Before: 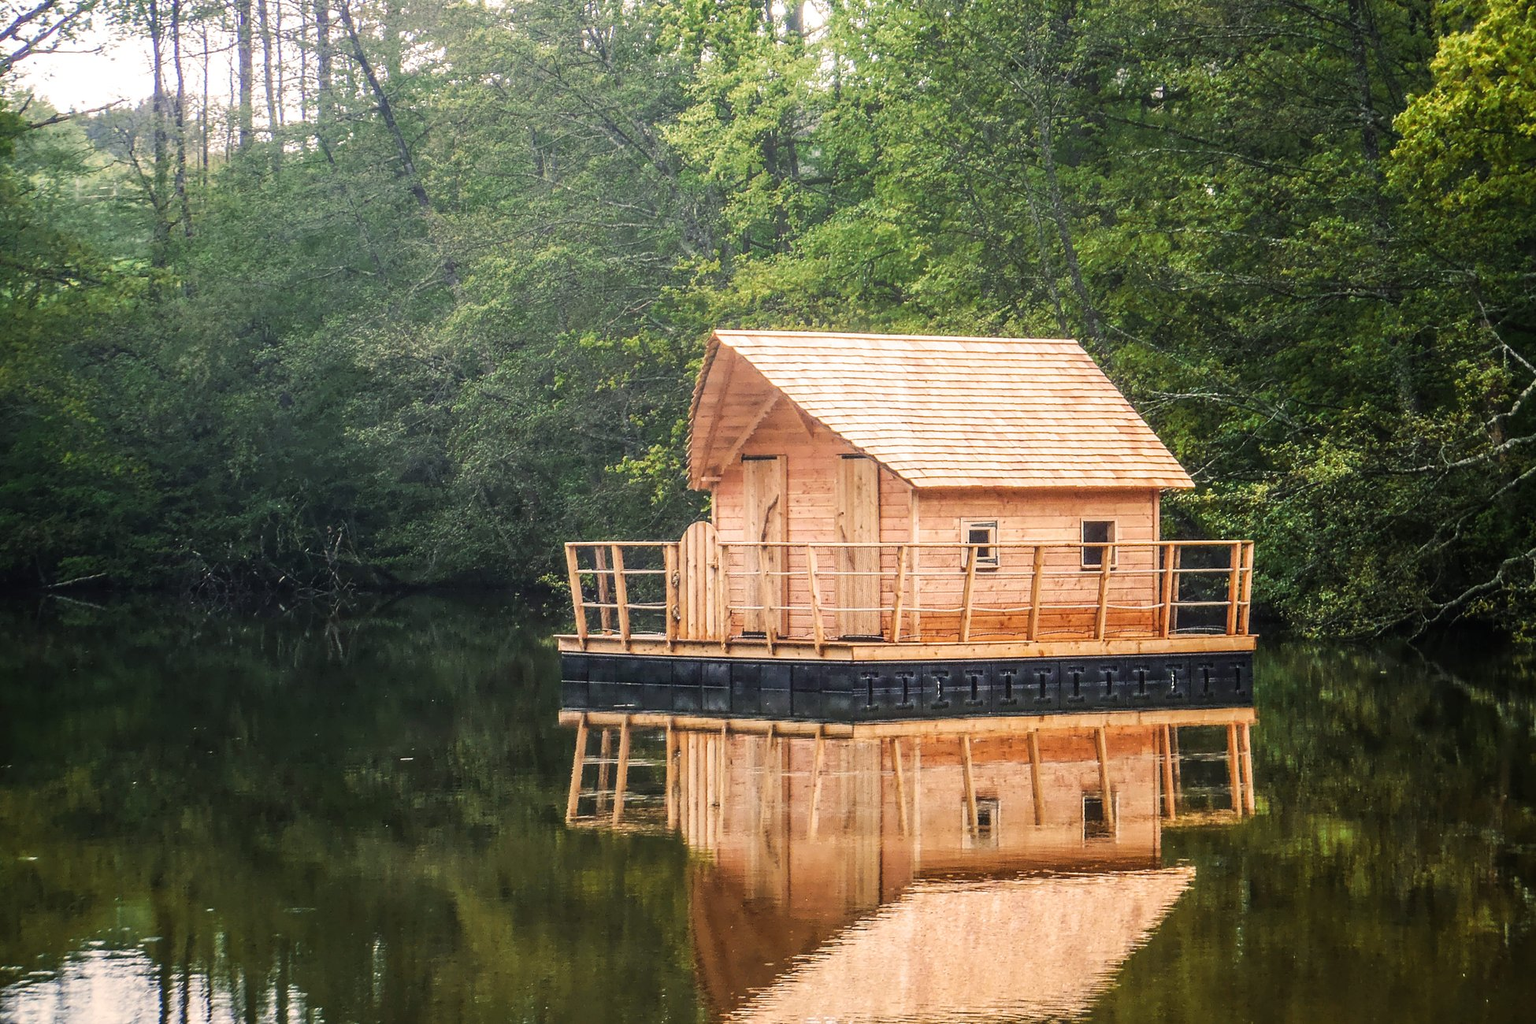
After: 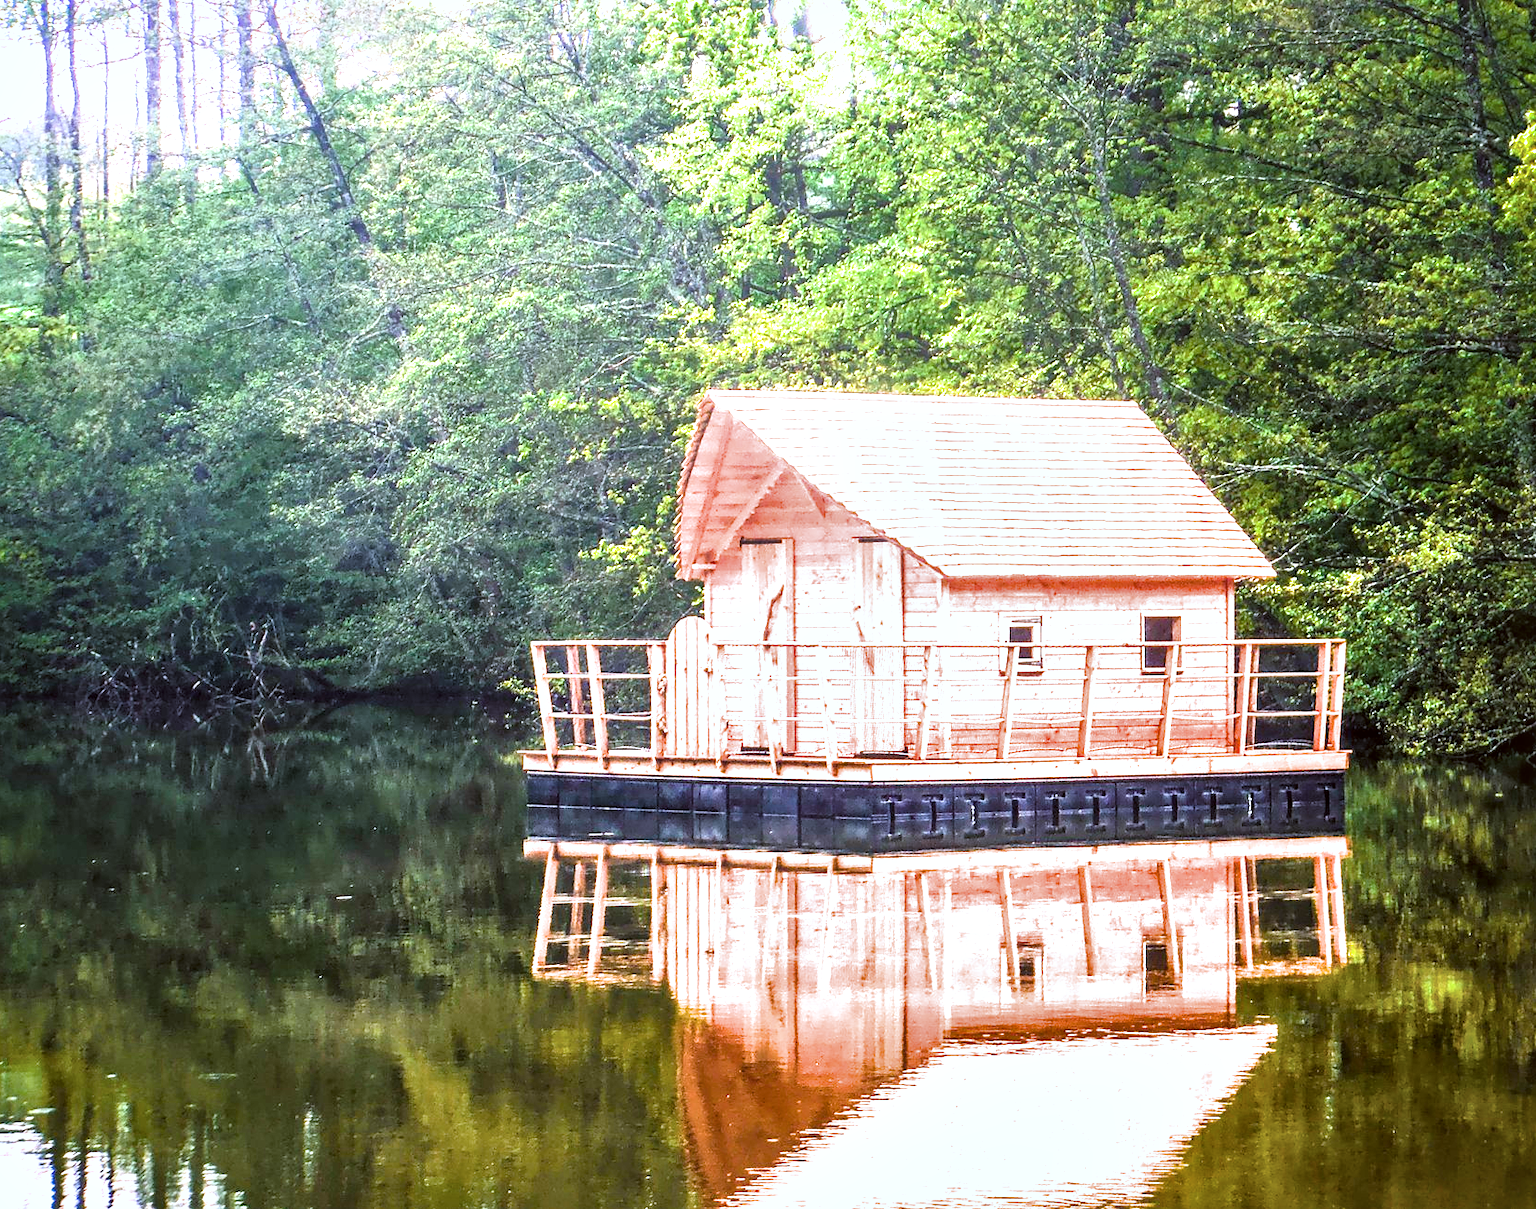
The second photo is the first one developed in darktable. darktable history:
color calibration: illuminant as shot in camera, x 0.363, y 0.386, temperature 4548.83 K
color balance rgb: highlights gain › chroma 3.056%, highlights gain › hue 75.7°, perceptual saturation grading › global saturation 9.028%, perceptual saturation grading › highlights -13.573%, perceptual saturation grading › mid-tones 14.78%, perceptual saturation grading › shadows 22.926%, global vibrance 50.375%
tone curve: curves: ch0 [(0, 0.046) (0.04, 0.074) (0.883, 0.858) (1, 1)]; ch1 [(0, 0) (0.146, 0.159) (0.338, 0.365) (0.417, 0.455) (0.489, 0.486) (0.504, 0.502) (0.529, 0.537) (0.563, 0.567) (1, 1)]; ch2 [(0, 0) (0.307, 0.298) (0.388, 0.375) (0.443, 0.456) (0.485, 0.492) (0.544, 0.525) (1, 1)], preserve colors none
crop: left 7.555%, right 7.854%
exposure: exposure 1.476 EV, compensate highlight preservation false
filmic rgb: black relative exposure -4.91 EV, white relative exposure 2.83 EV, hardness 3.69, contrast in shadows safe
color correction: highlights a* -3.16, highlights b* -6.39, shadows a* 3.1, shadows b* 5.45
local contrast: mode bilateral grid, contrast 50, coarseness 51, detail 150%, midtone range 0.2
